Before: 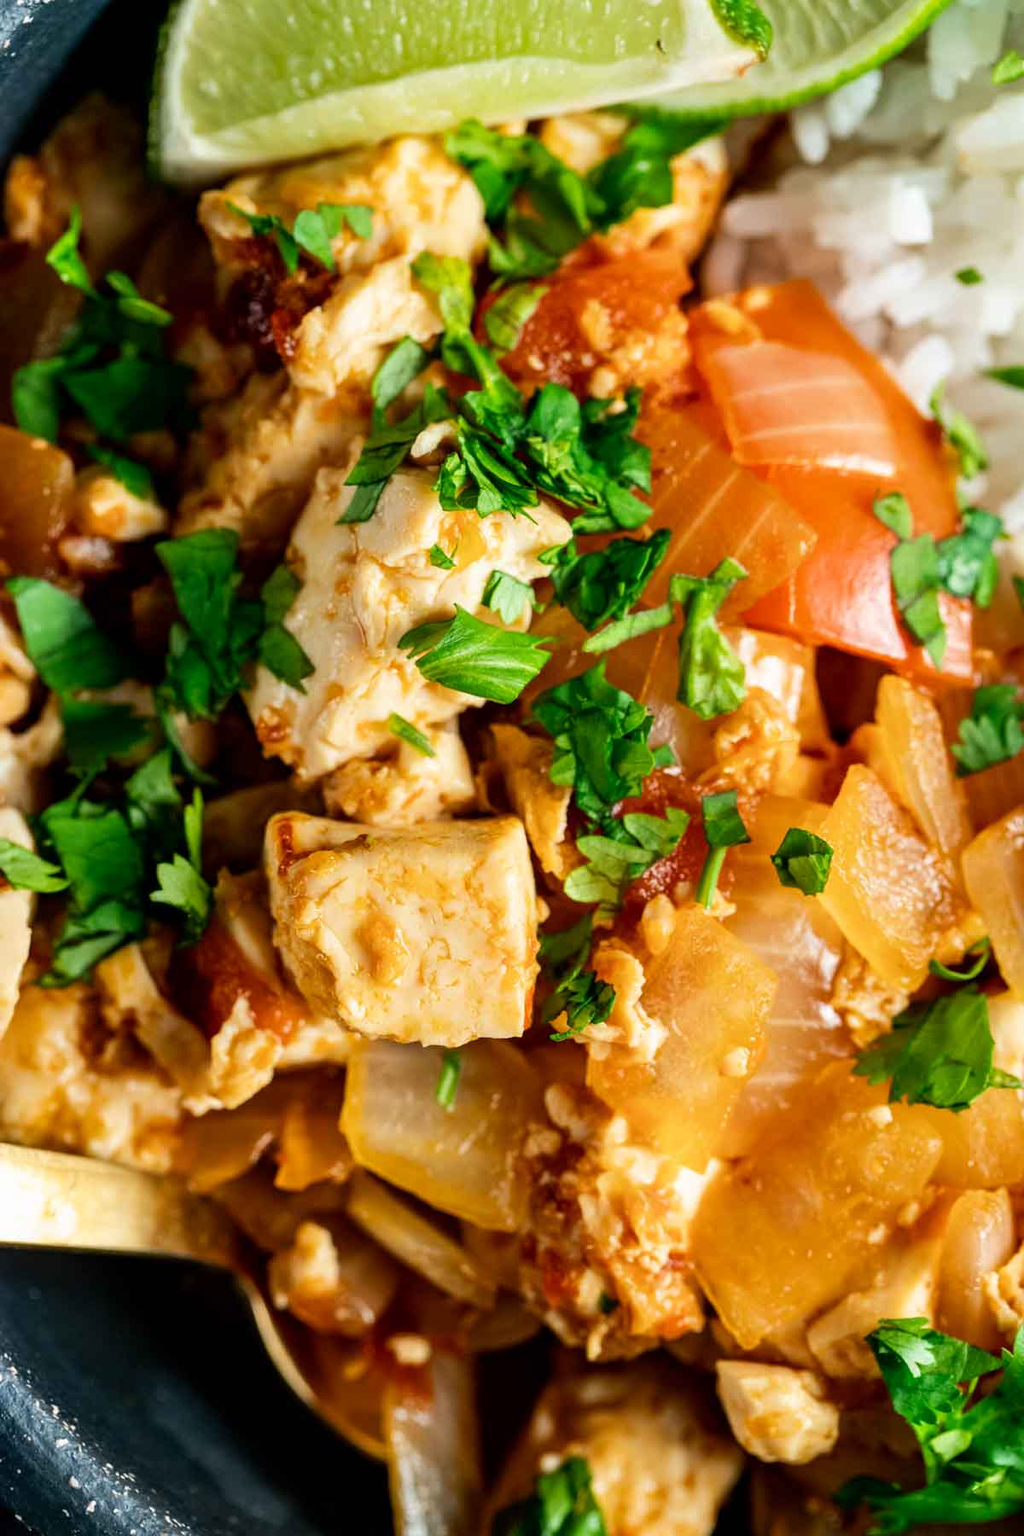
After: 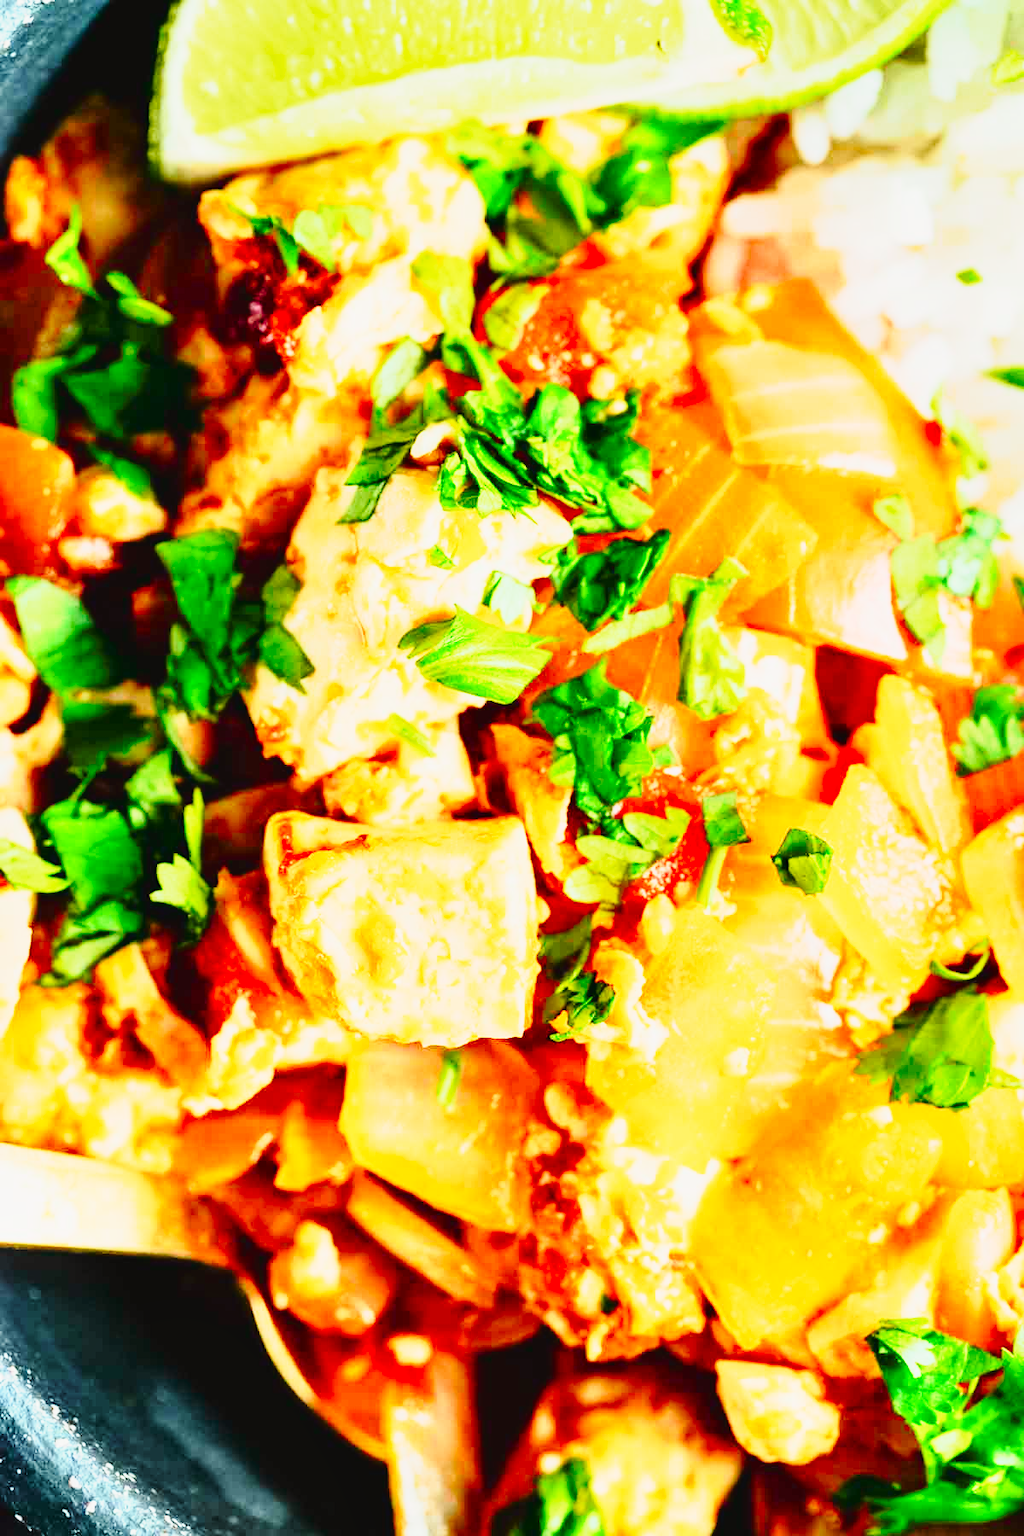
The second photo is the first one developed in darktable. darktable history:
base curve: curves: ch0 [(0, 0) (0.028, 0.03) (0.121, 0.232) (0.46, 0.748) (0.859, 0.968) (1, 1)], preserve colors none
tone curve: curves: ch0 [(0, 0.005) (0.103, 0.097) (0.18, 0.22) (0.378, 0.482) (0.504, 0.631) (0.663, 0.801) (0.834, 0.914) (1, 0.971)]; ch1 [(0, 0) (0.172, 0.123) (0.324, 0.253) (0.396, 0.388) (0.478, 0.461) (0.499, 0.498) (0.522, 0.528) (0.604, 0.692) (0.704, 0.818) (1, 1)]; ch2 [(0, 0) (0.411, 0.424) (0.496, 0.5) (0.515, 0.519) (0.555, 0.585) (0.628, 0.703) (1, 1)], color space Lab, independent channels, preserve colors none
exposure: black level correction 0, exposure 0.9 EV, compensate highlight preservation false
shadows and highlights: shadows 37.27, highlights -28.18, soften with gaussian
contrast brightness saturation: contrast -0.08, brightness -0.04, saturation -0.11
